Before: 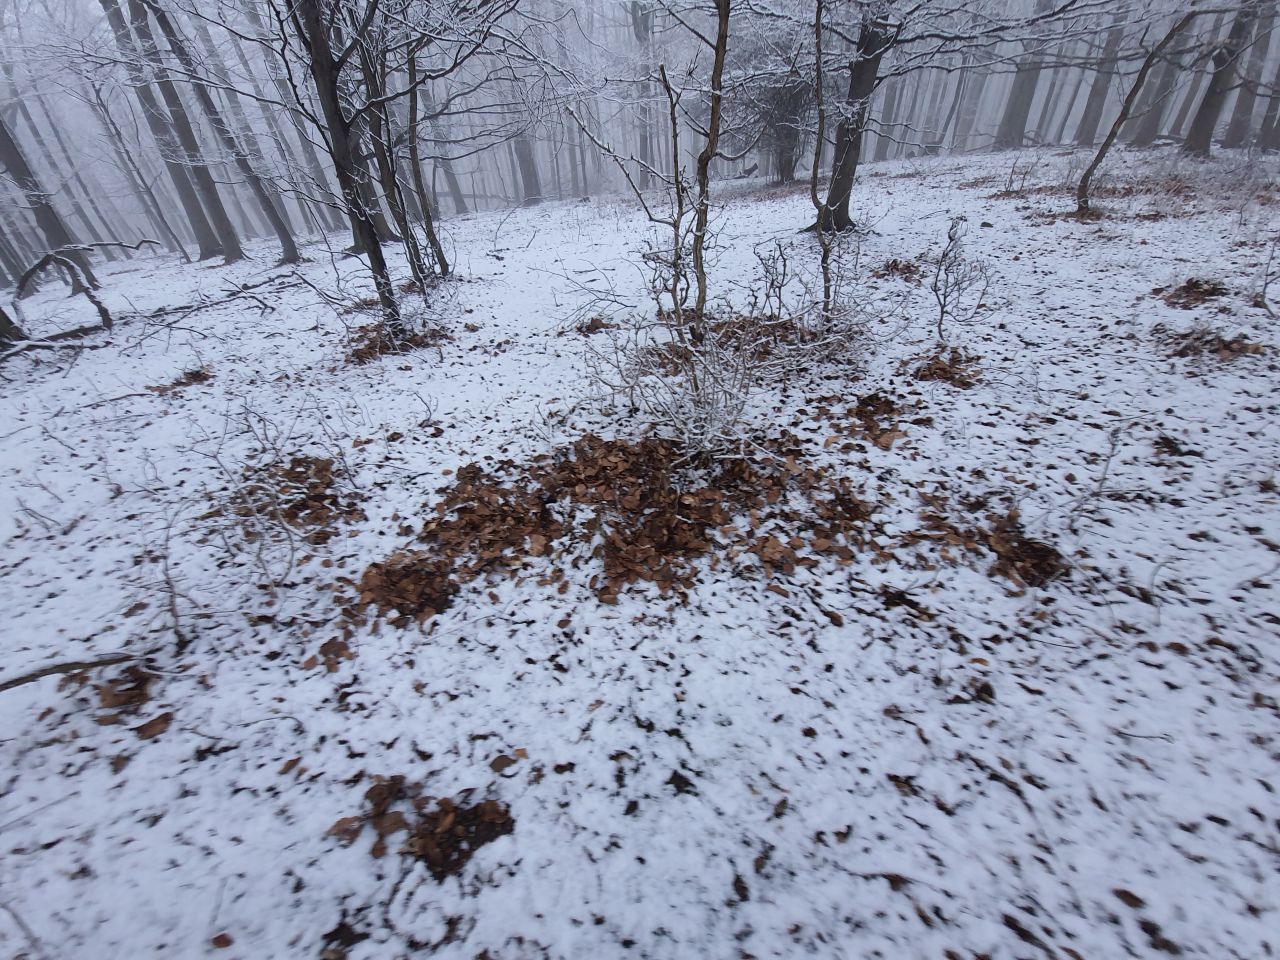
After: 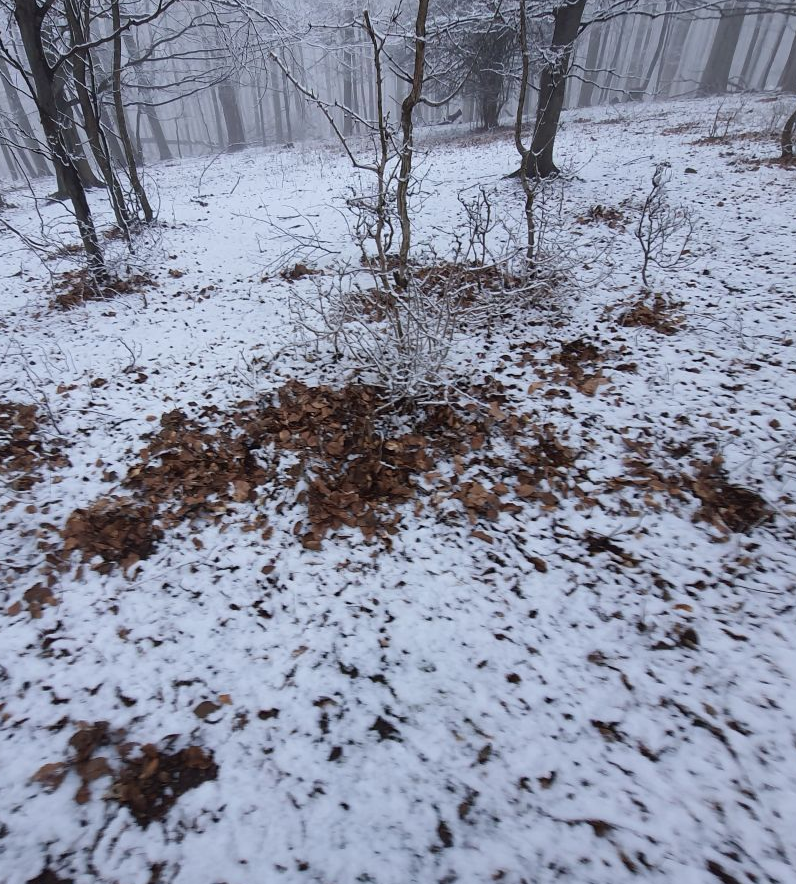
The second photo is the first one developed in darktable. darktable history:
crop and rotate: left 23.197%, top 5.643%, right 14.538%, bottom 2.259%
